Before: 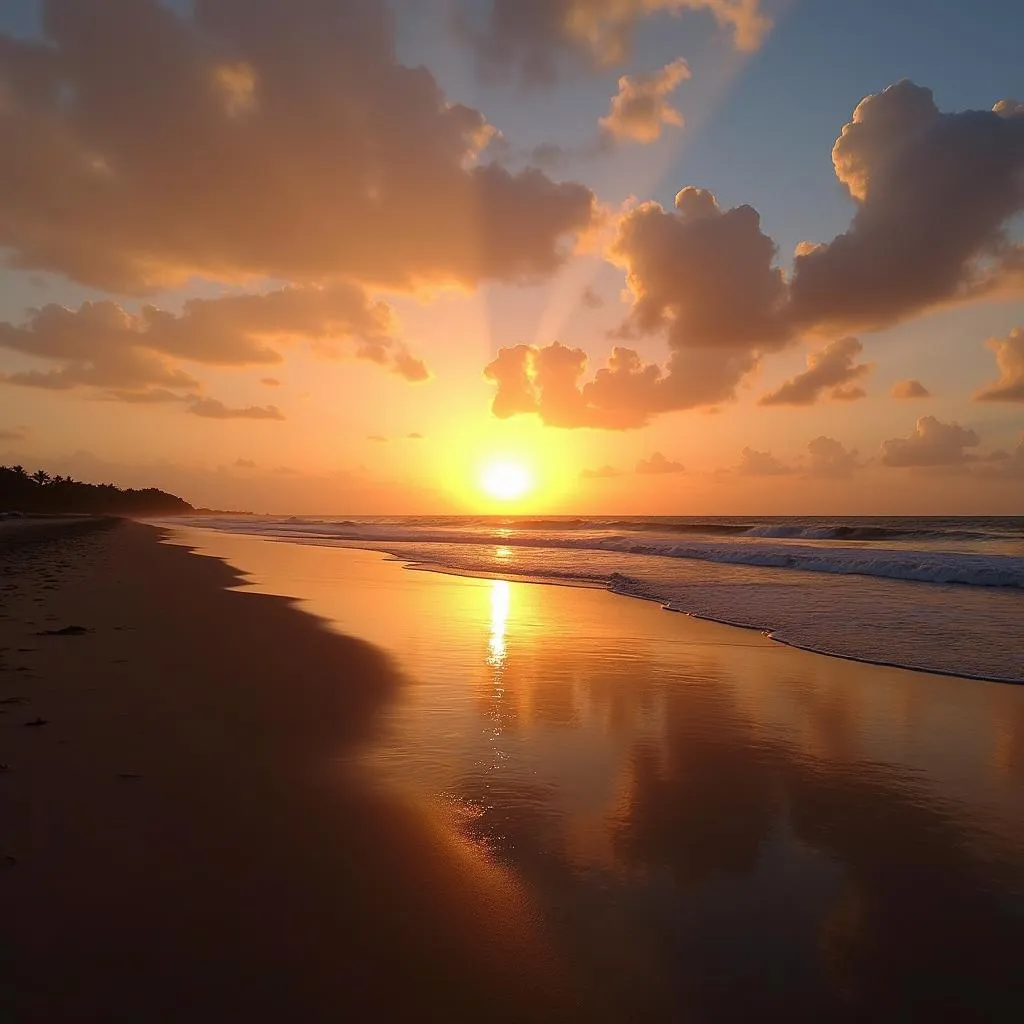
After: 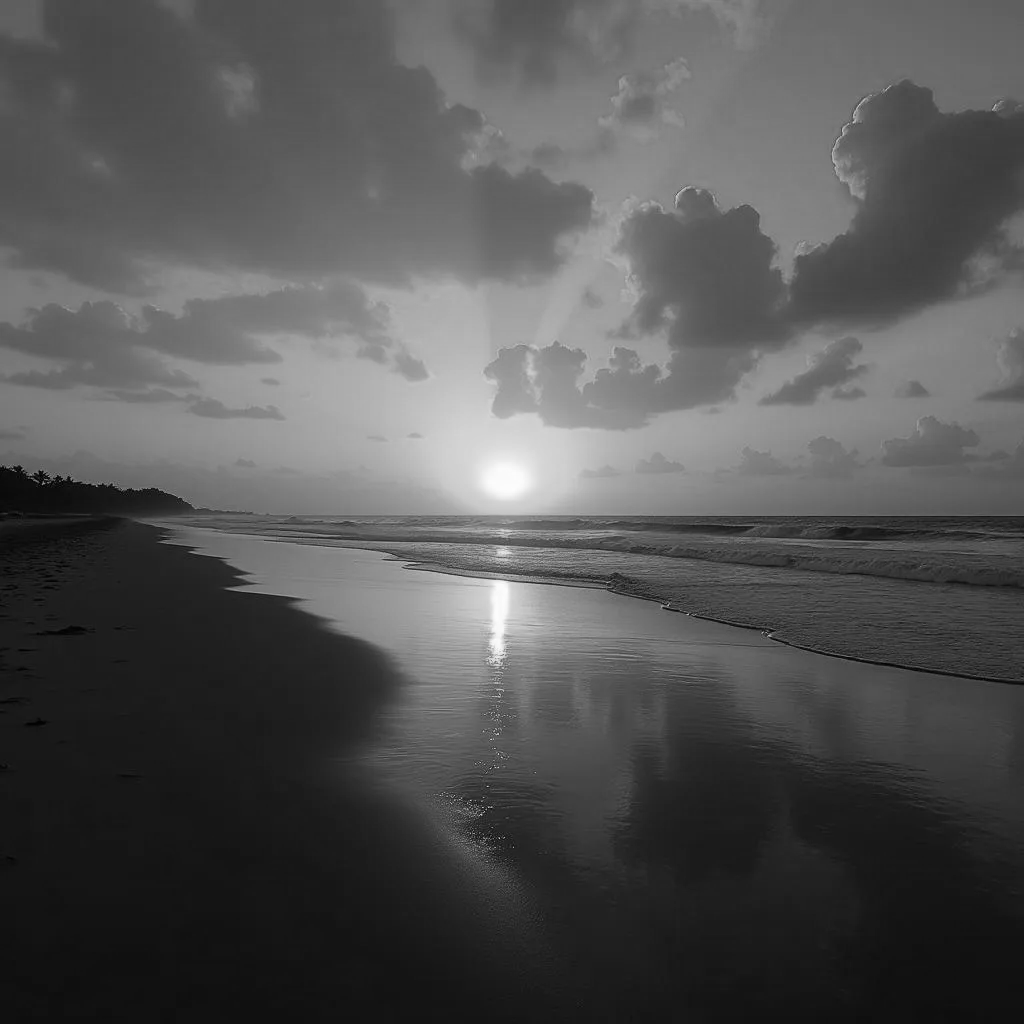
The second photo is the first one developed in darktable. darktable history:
color calibration: output gray [0.246, 0.254, 0.501, 0], x 0.372, y 0.386, temperature 4286.35 K
contrast equalizer: y [[0.5, 0.5, 0.478, 0.5, 0.5, 0.5], [0.5 ×6], [0.5 ×6], [0 ×6], [0 ×6]]
